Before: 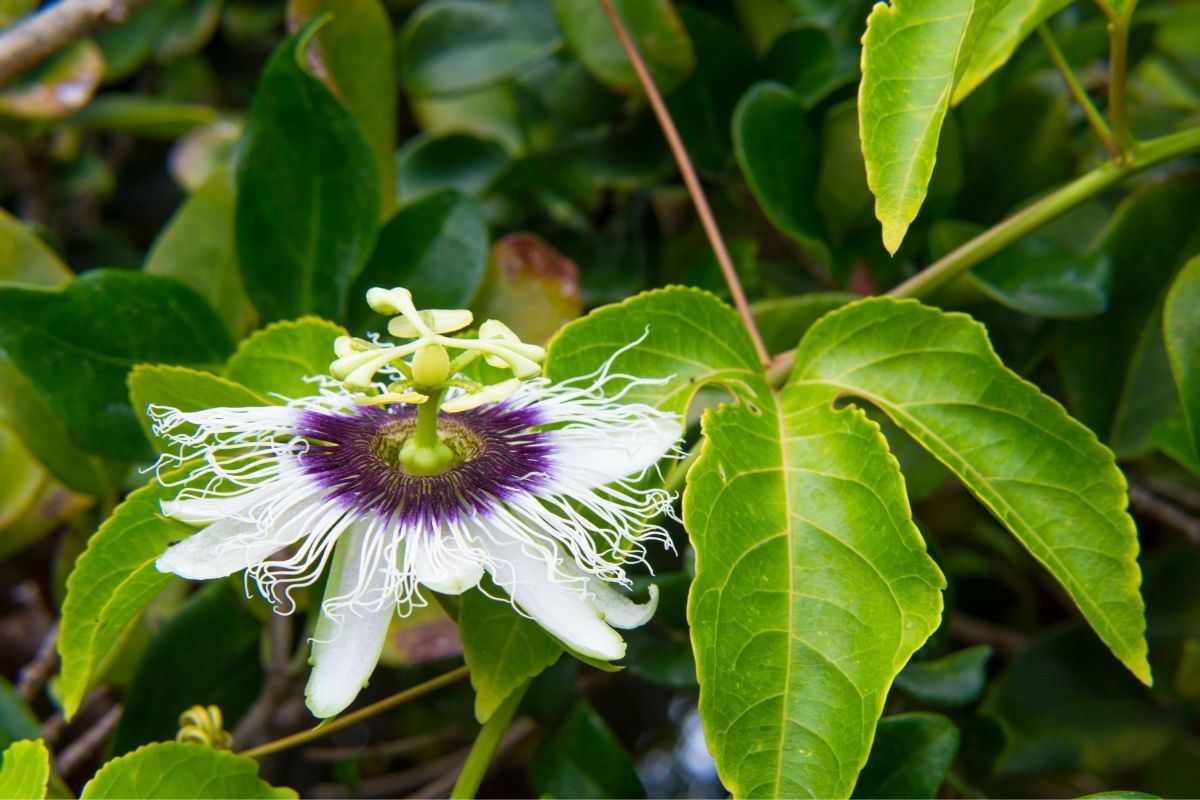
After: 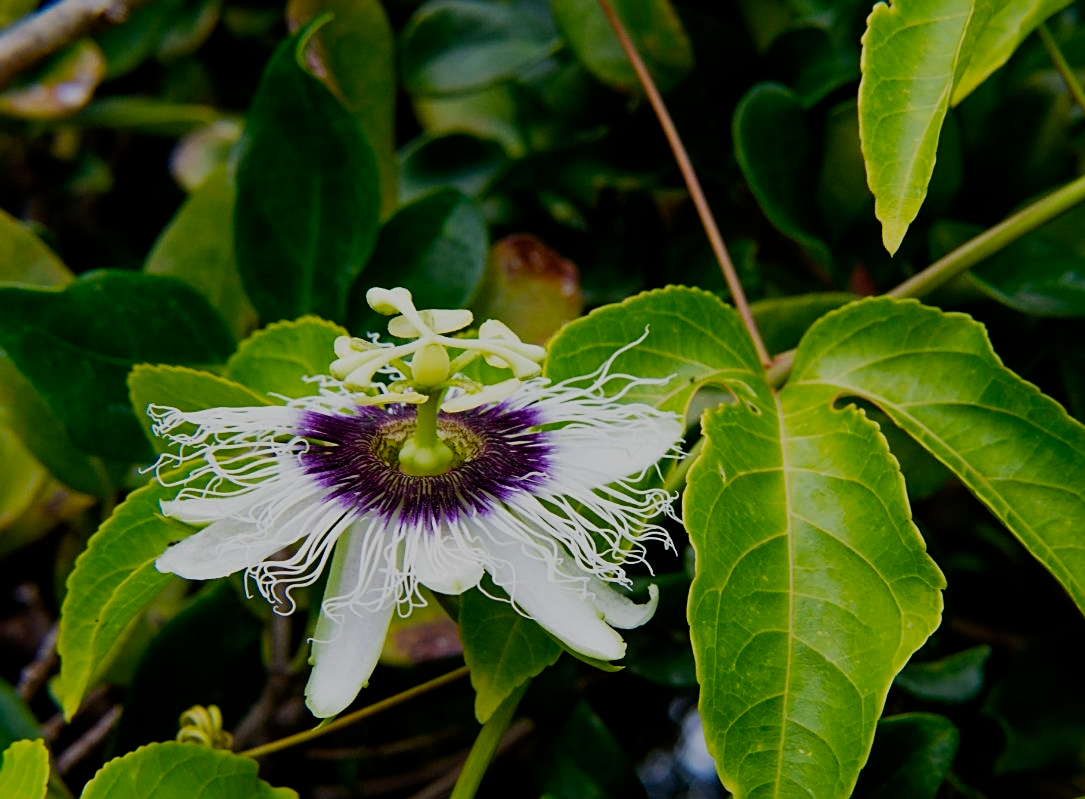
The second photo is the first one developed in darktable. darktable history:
filmic rgb: middle gray luminance 29%, black relative exposure -10.3 EV, white relative exposure 5.5 EV, threshold 6 EV, target black luminance 0%, hardness 3.95, latitude 2.04%, contrast 1.132, highlights saturation mix 5%, shadows ↔ highlights balance 15.11%, preserve chrominance no, color science v3 (2019), use custom middle-gray values true, iterations of high-quality reconstruction 0, enable highlight reconstruction true
sharpen: on, module defaults
contrast equalizer: y [[0.5 ×4, 0.483, 0.43], [0.5 ×6], [0.5 ×6], [0 ×6], [0 ×6]]
crop: right 9.509%, bottom 0.031%
